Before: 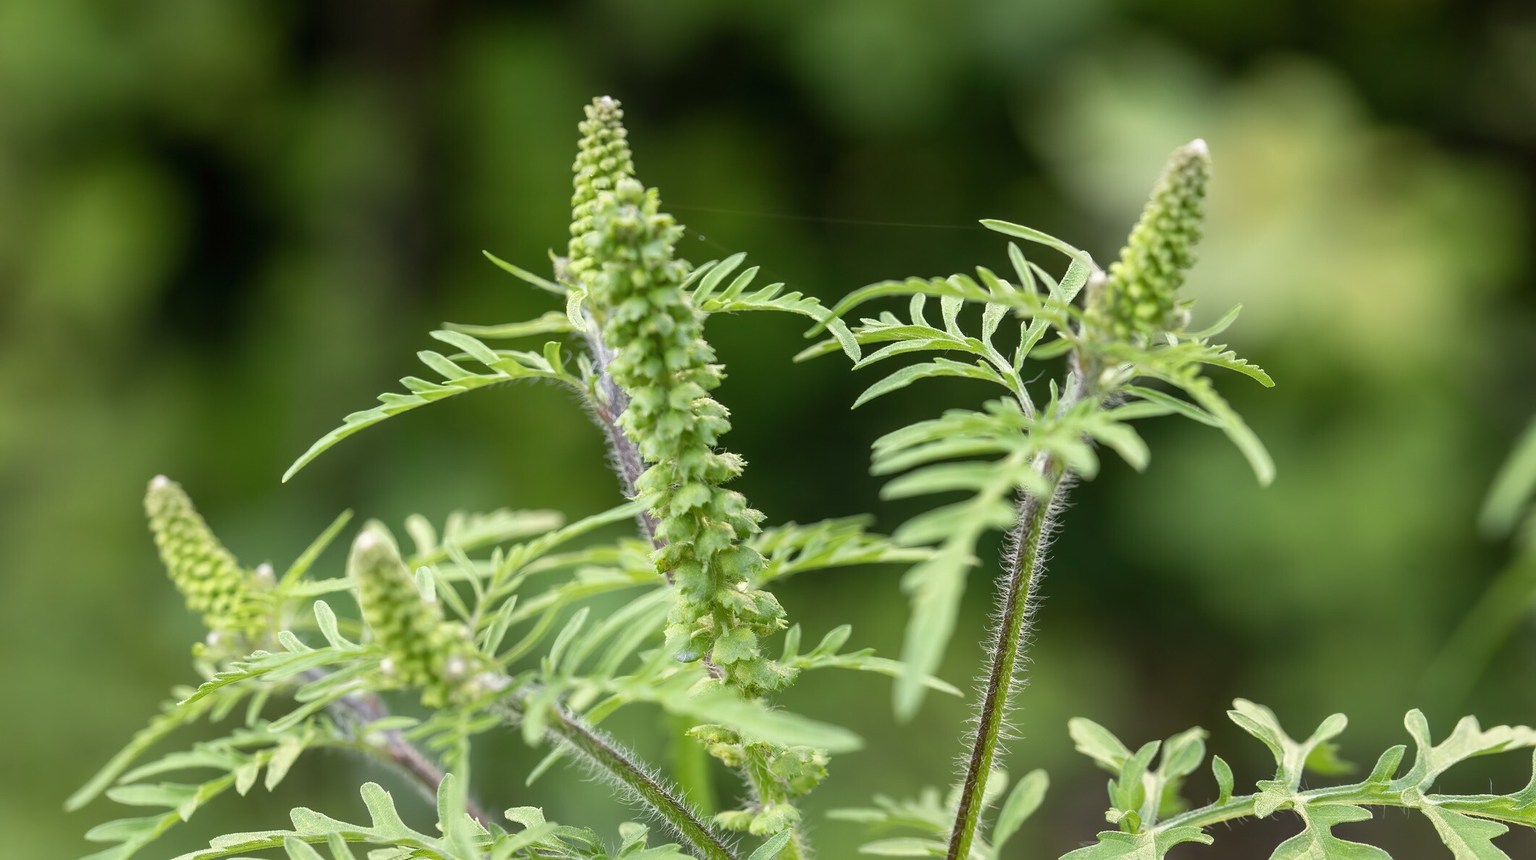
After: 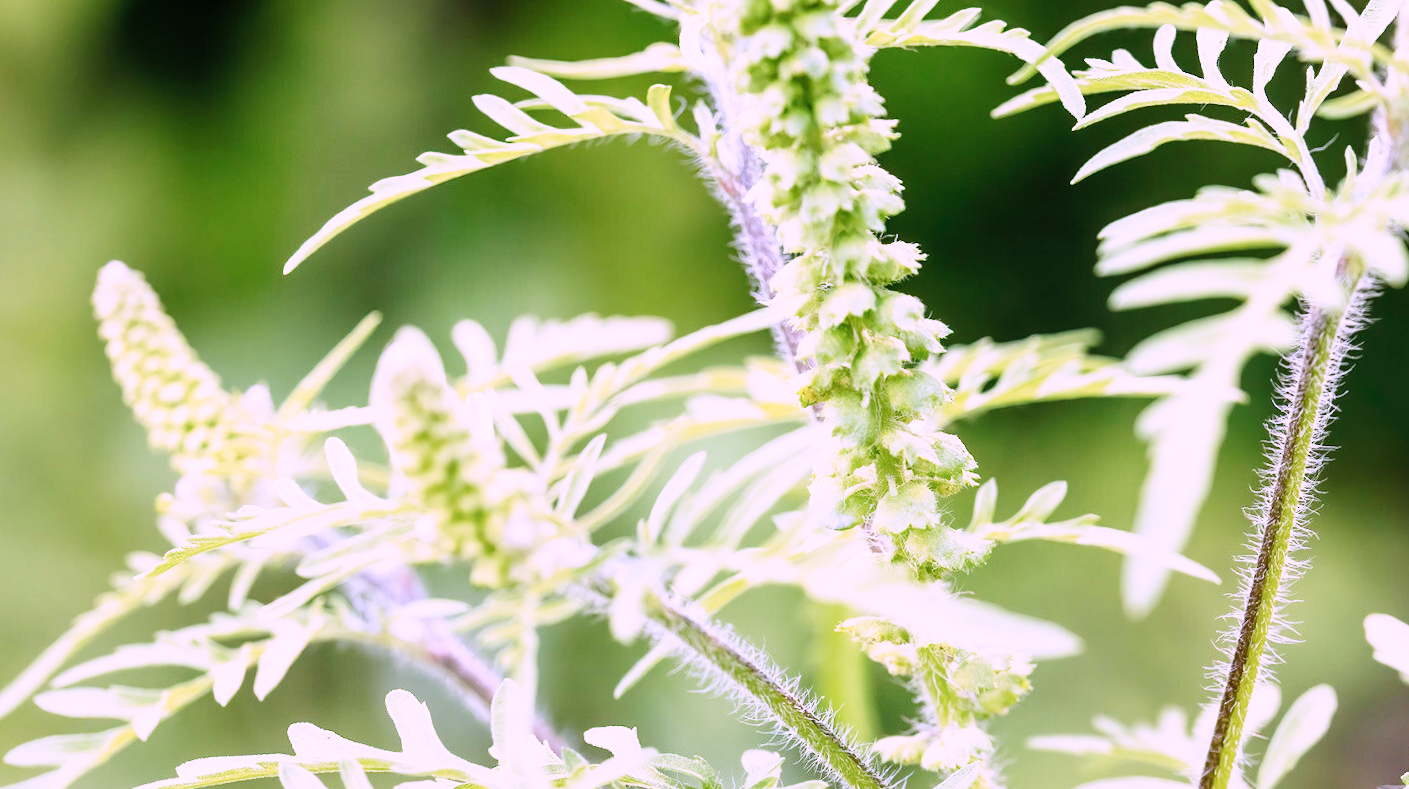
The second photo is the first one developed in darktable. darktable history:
crop and rotate: angle -0.82°, left 3.85%, top 31.828%, right 27.992%
color correction: highlights a* 15.03, highlights b* -25.07
base curve: curves: ch0 [(0, 0) (0, 0.001) (0.001, 0.001) (0.004, 0.002) (0.007, 0.004) (0.015, 0.013) (0.033, 0.045) (0.052, 0.096) (0.075, 0.17) (0.099, 0.241) (0.163, 0.42) (0.219, 0.55) (0.259, 0.616) (0.327, 0.722) (0.365, 0.765) (0.522, 0.873) (0.547, 0.881) (0.689, 0.919) (0.826, 0.952) (1, 1)], preserve colors none
